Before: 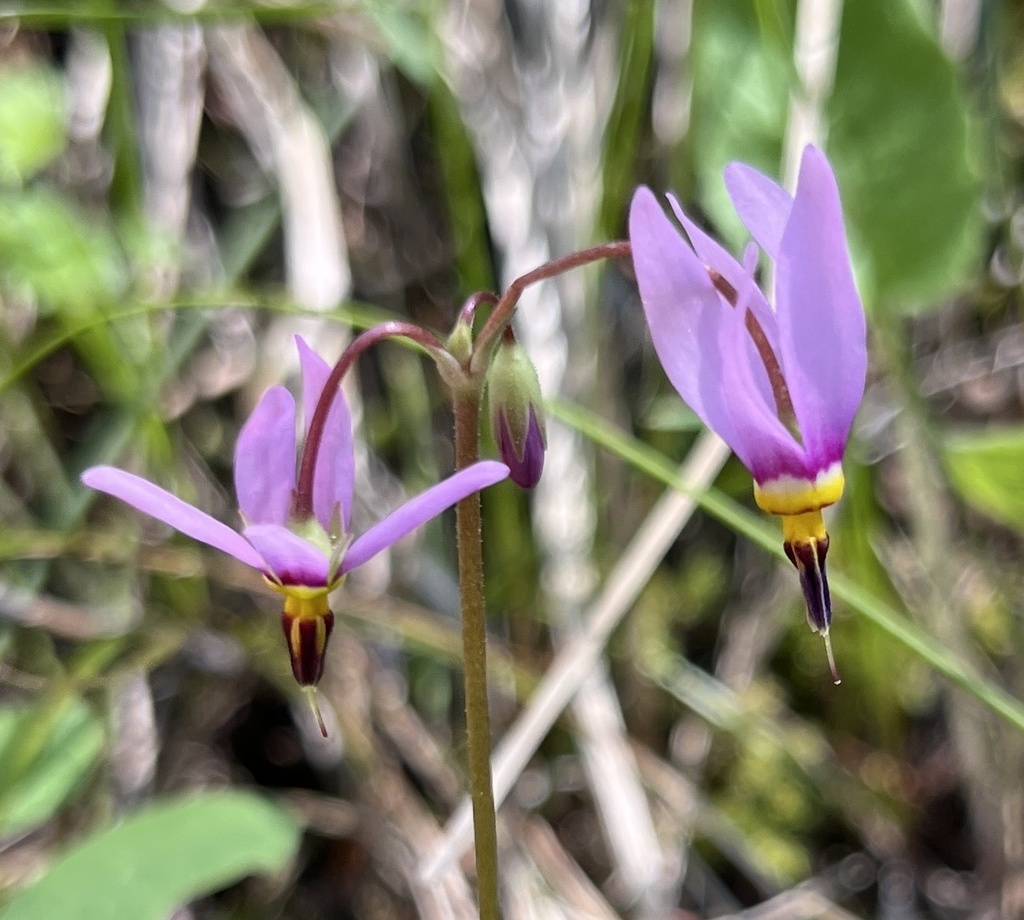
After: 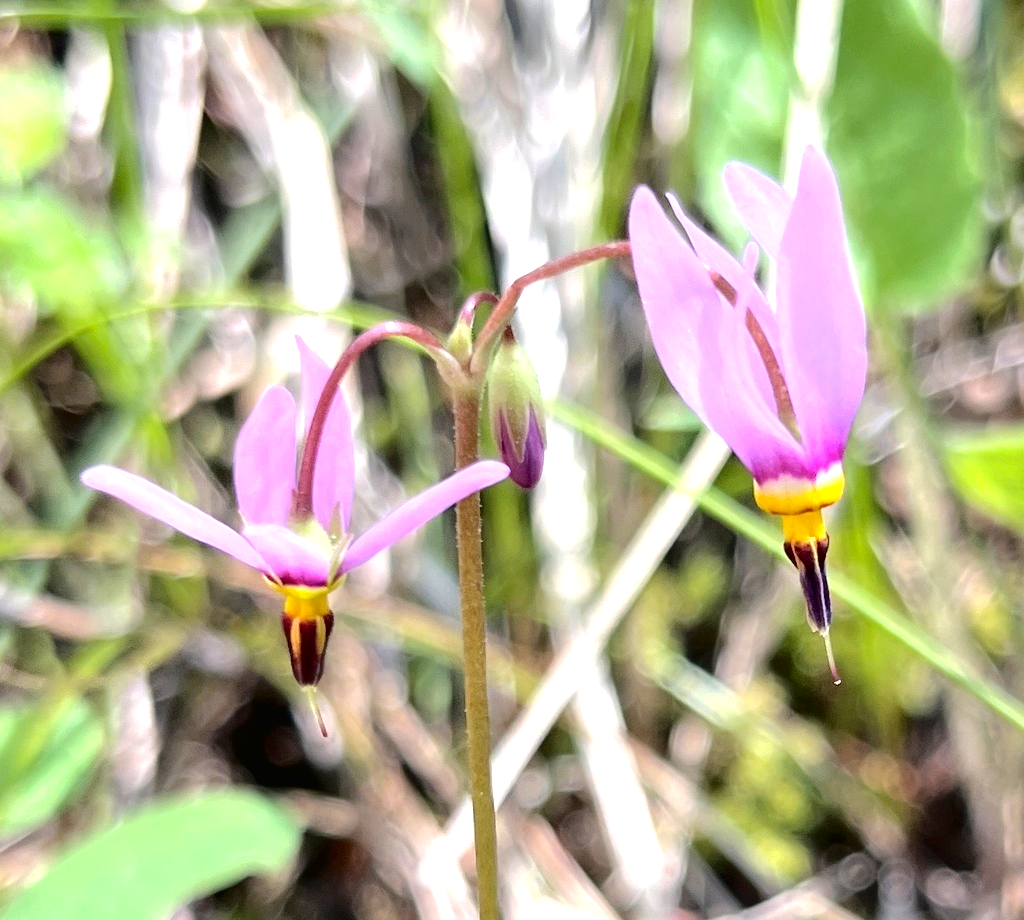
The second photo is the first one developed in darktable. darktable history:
tone curve: curves: ch0 [(0, 0) (0.003, 0.011) (0.011, 0.012) (0.025, 0.013) (0.044, 0.023) (0.069, 0.04) (0.1, 0.06) (0.136, 0.094) (0.177, 0.145) (0.224, 0.213) (0.277, 0.301) (0.335, 0.389) (0.399, 0.473) (0.468, 0.554) (0.543, 0.627) (0.623, 0.694) (0.709, 0.763) (0.801, 0.83) (0.898, 0.906) (1, 1)], color space Lab, independent channels, preserve colors none
exposure: black level correction 0, exposure 0.89 EV, compensate exposure bias true, compensate highlight preservation false
